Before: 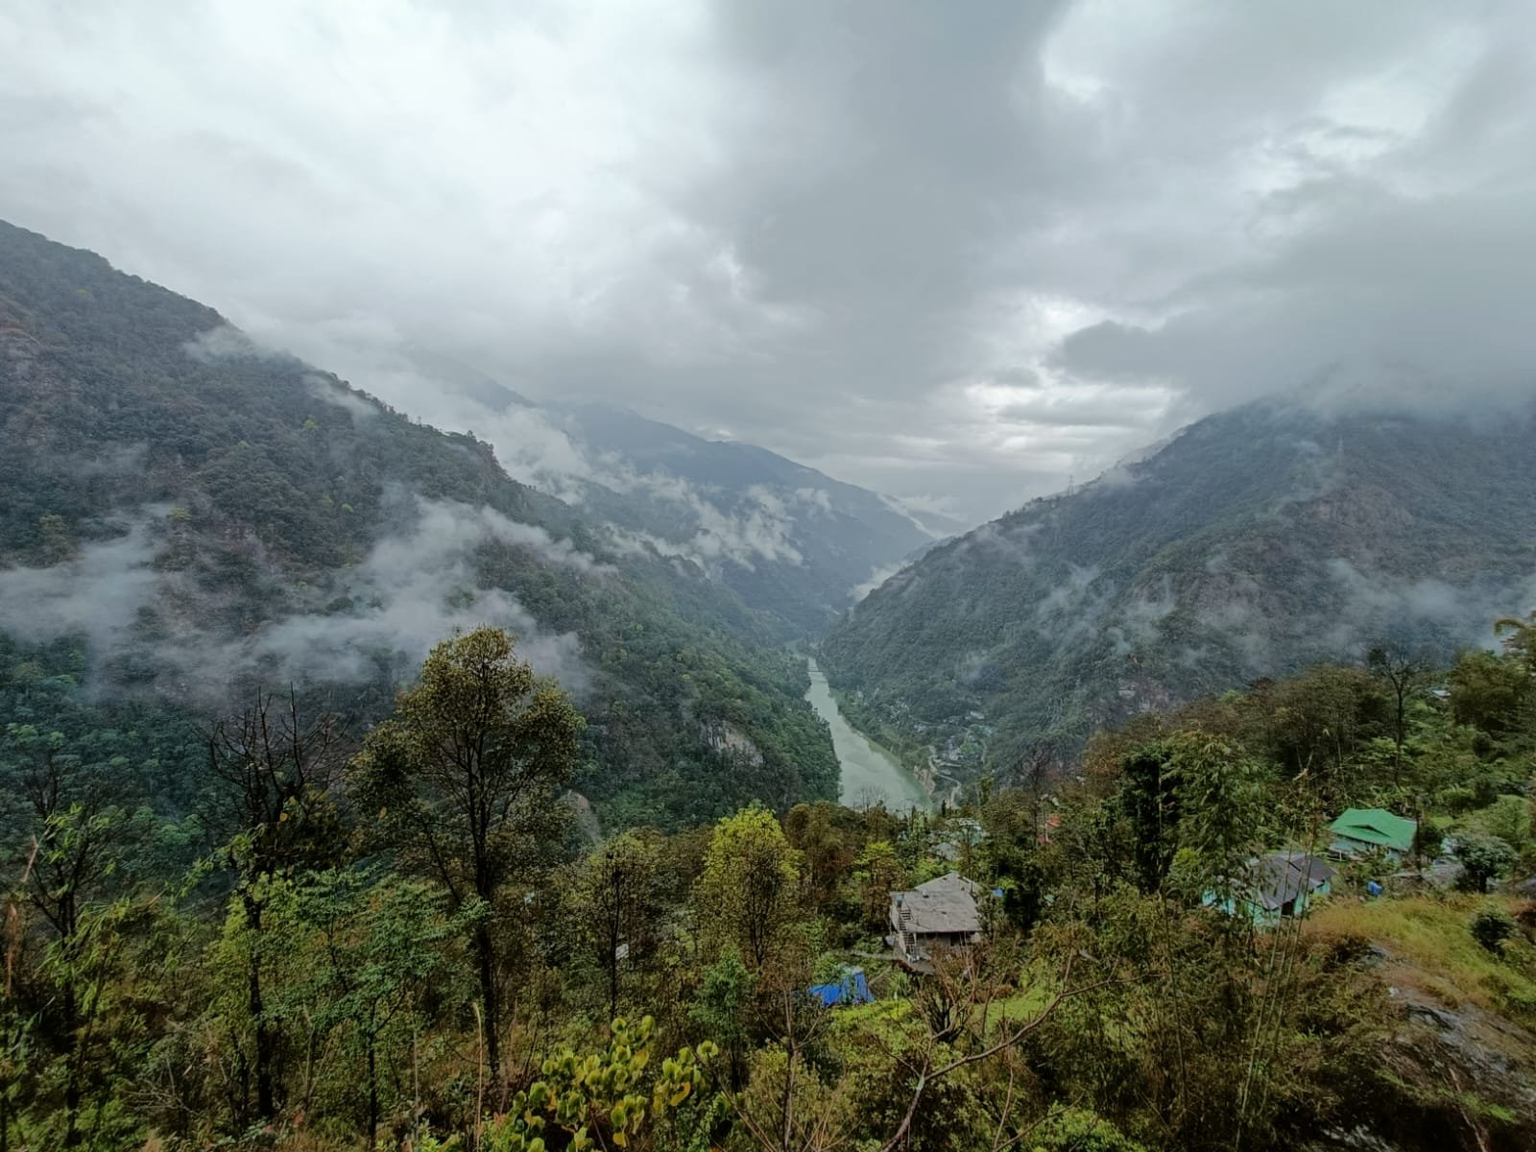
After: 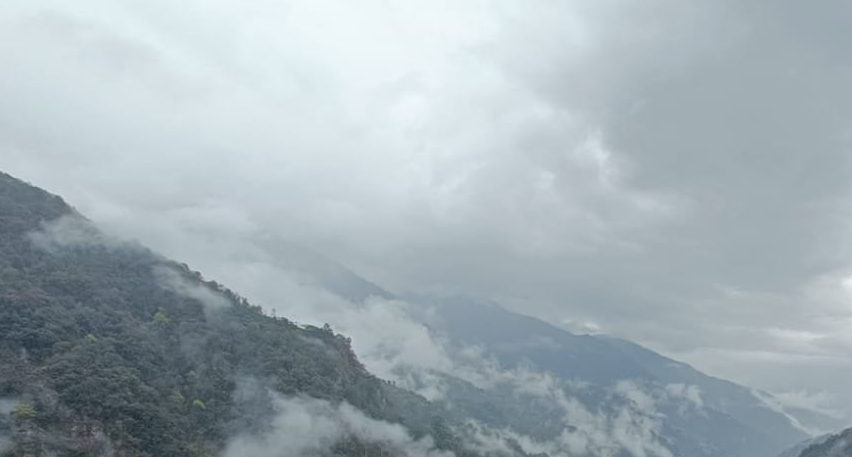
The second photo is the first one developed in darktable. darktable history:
crop: left 10.2%, top 10.476%, right 36.532%, bottom 51.411%
